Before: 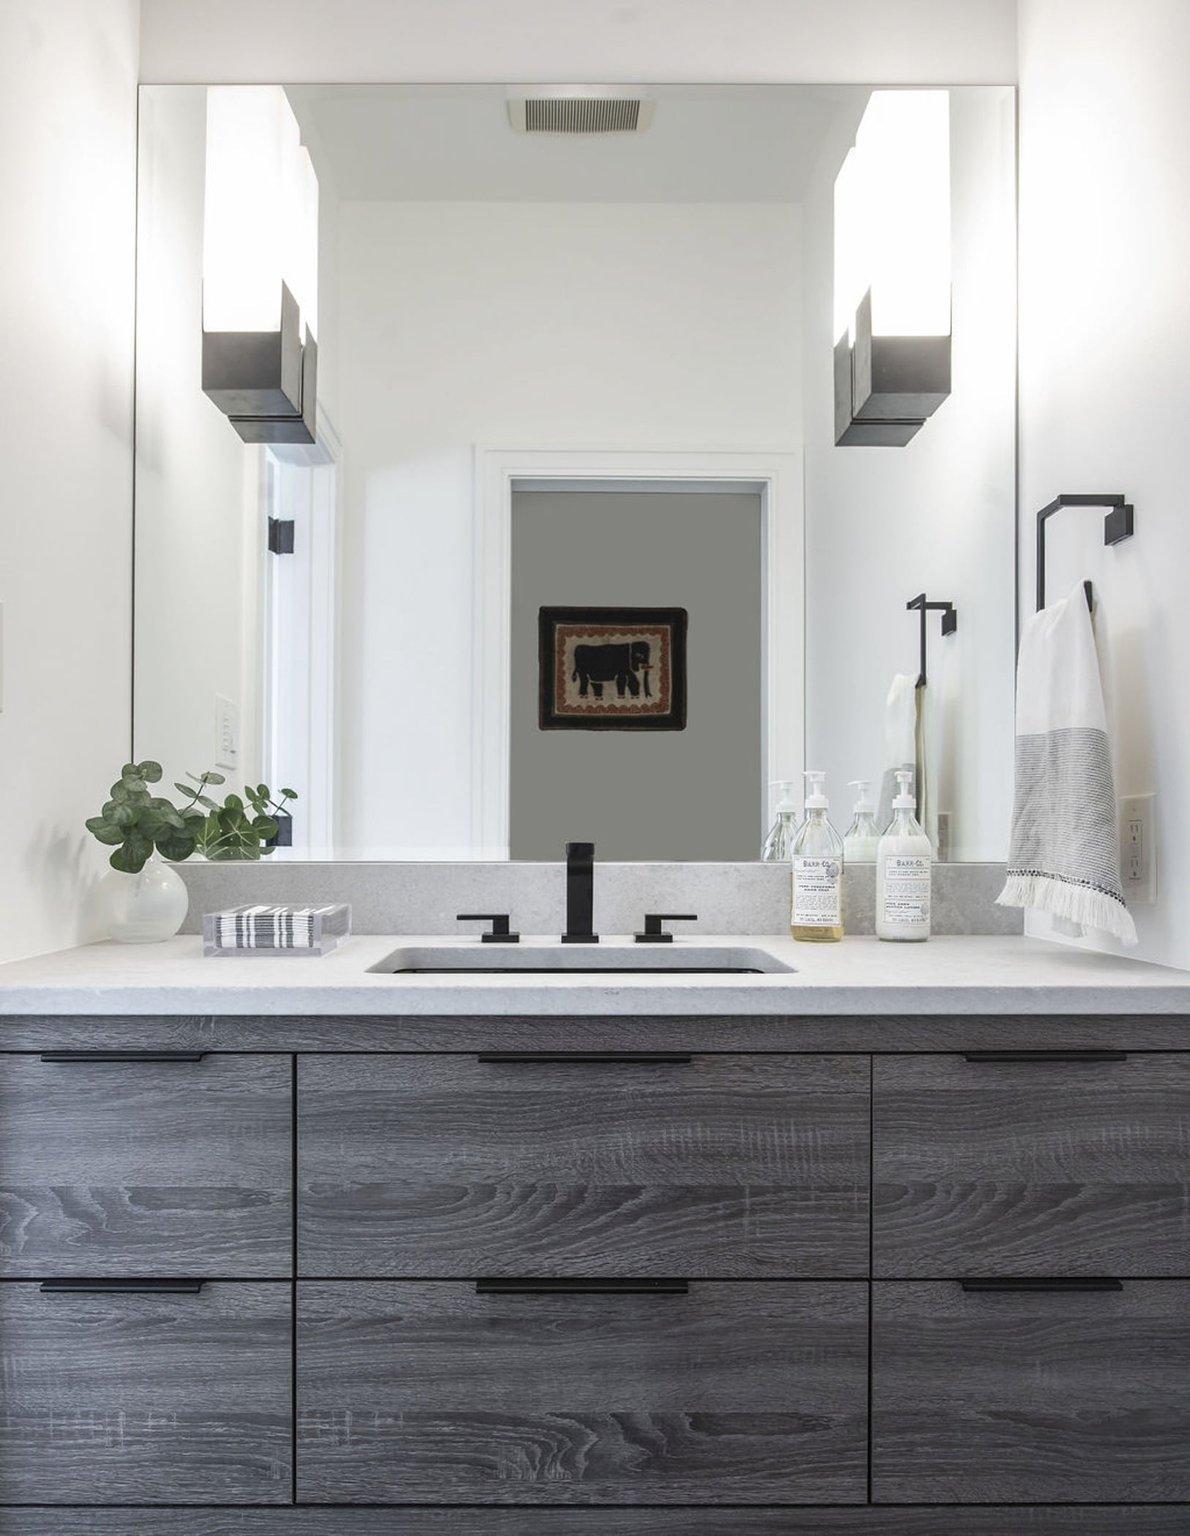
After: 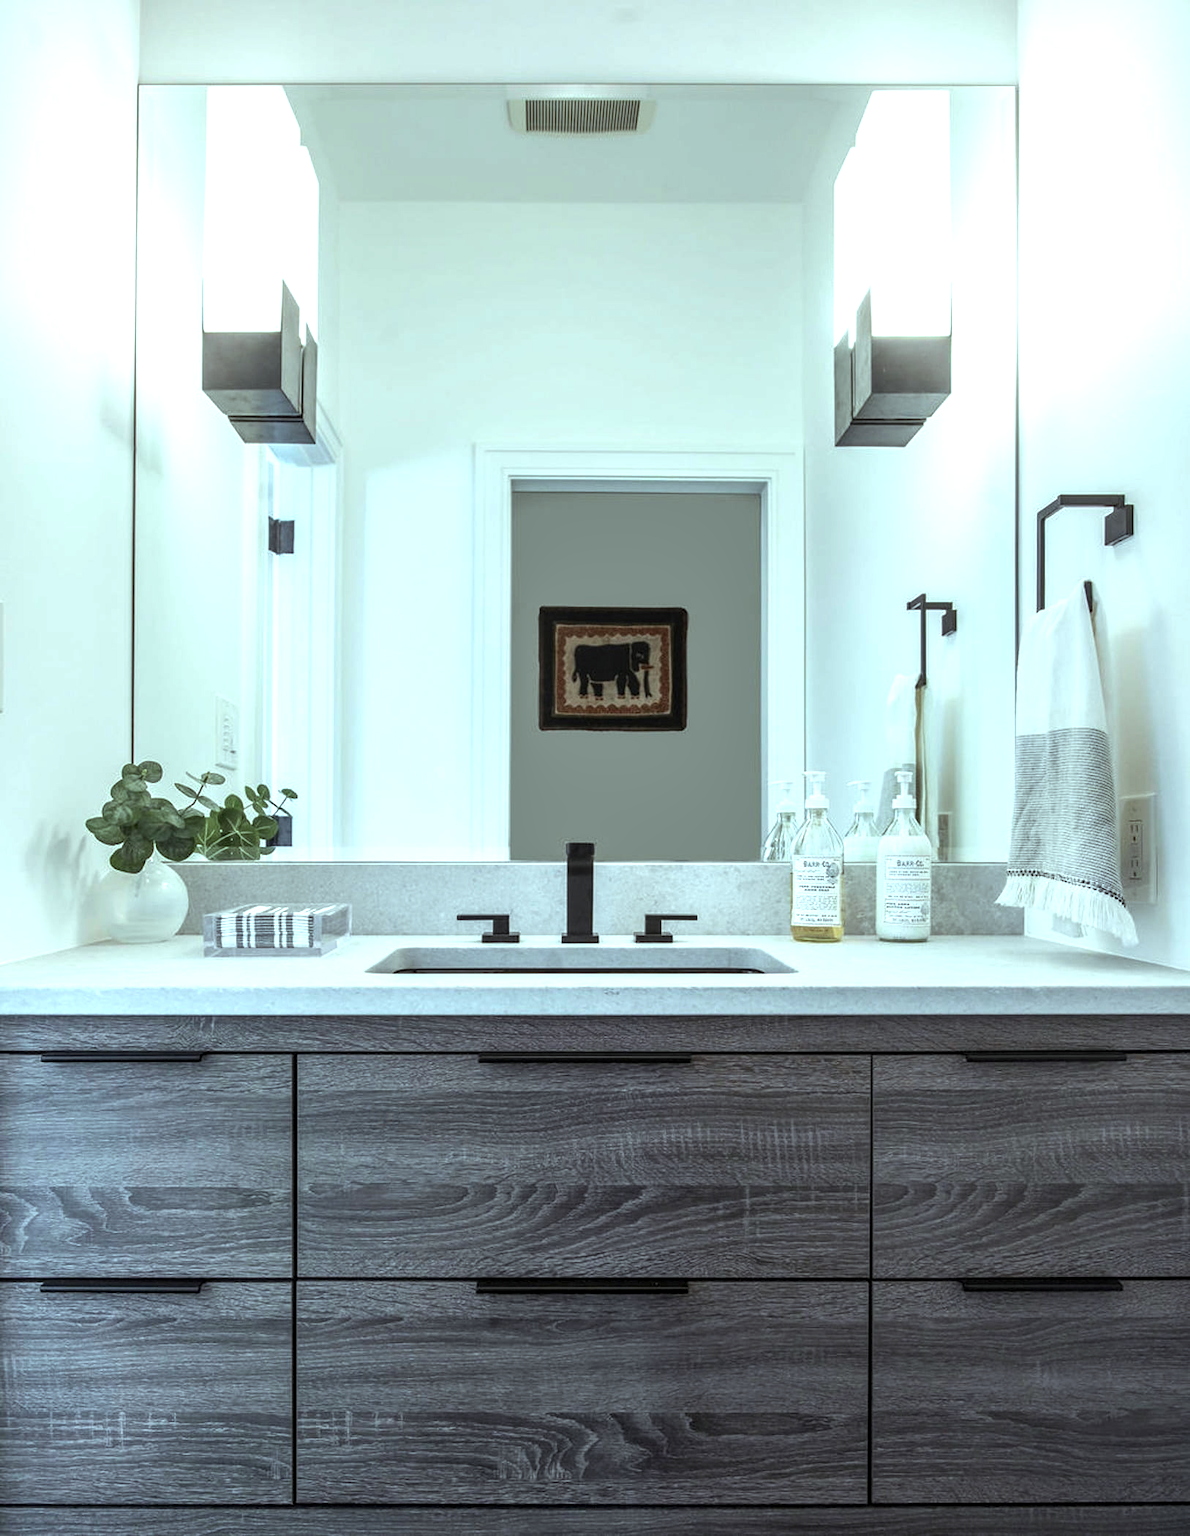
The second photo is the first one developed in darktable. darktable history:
local contrast: on, module defaults
color balance rgb: highlights gain › luminance 15.581%, highlights gain › chroma 3.873%, highlights gain › hue 207.73°, perceptual saturation grading › global saturation 0.662%, global vibrance 30.113%, contrast 10.503%
